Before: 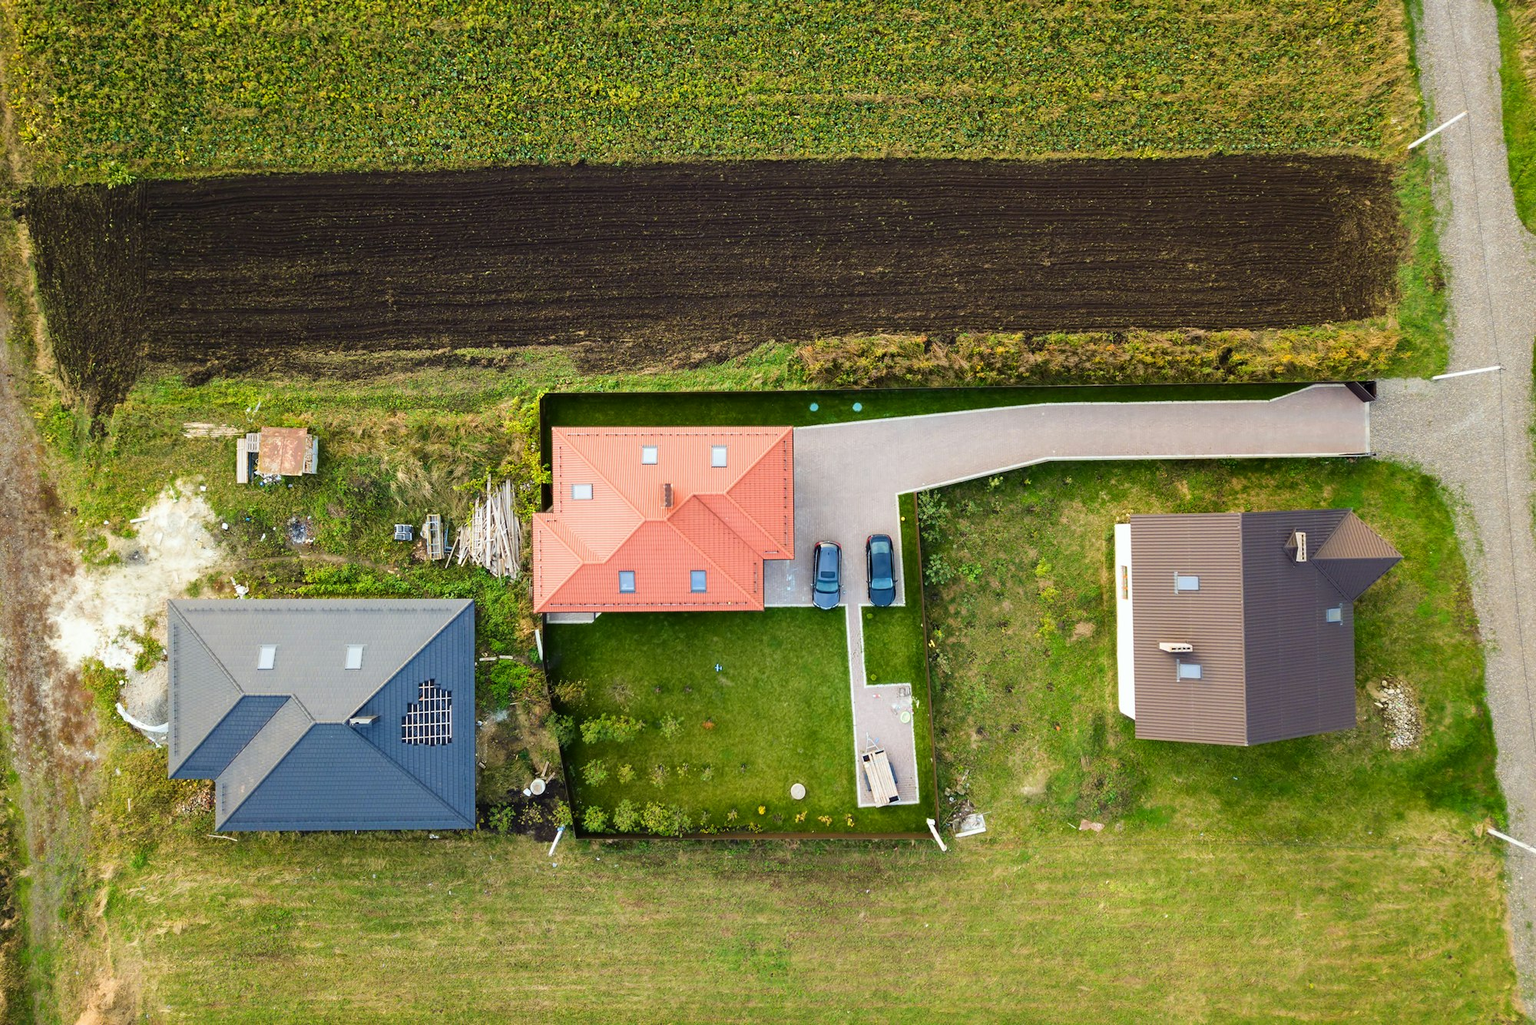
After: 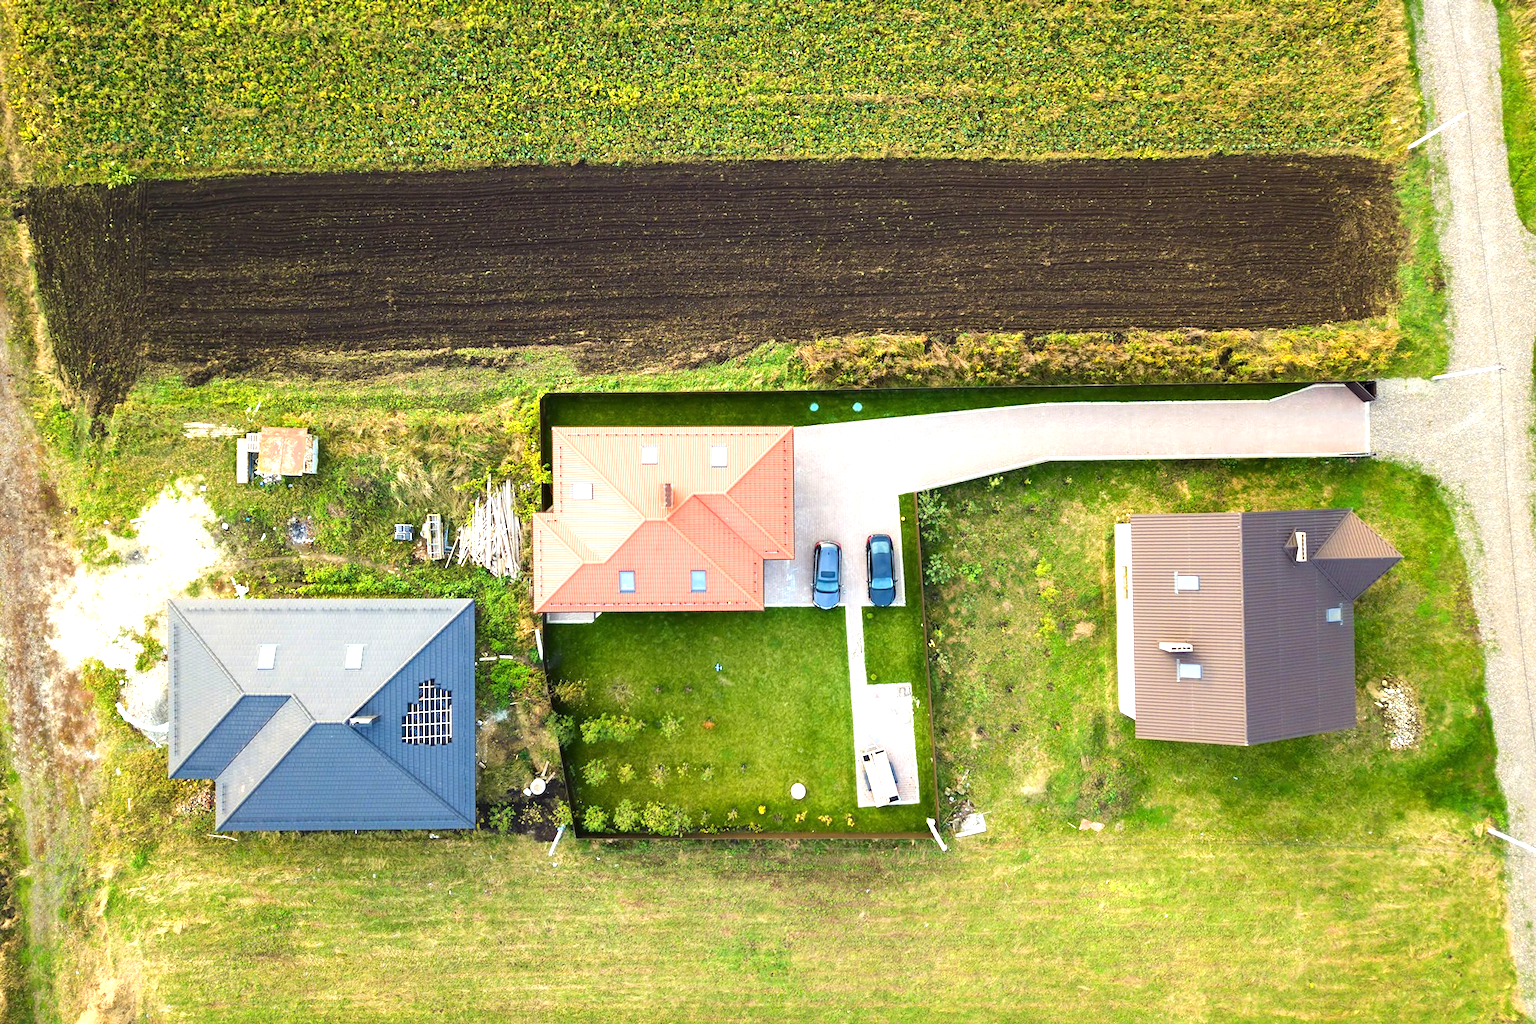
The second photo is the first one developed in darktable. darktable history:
exposure: black level correction 0, exposure 0.894 EV, compensate highlight preservation false
